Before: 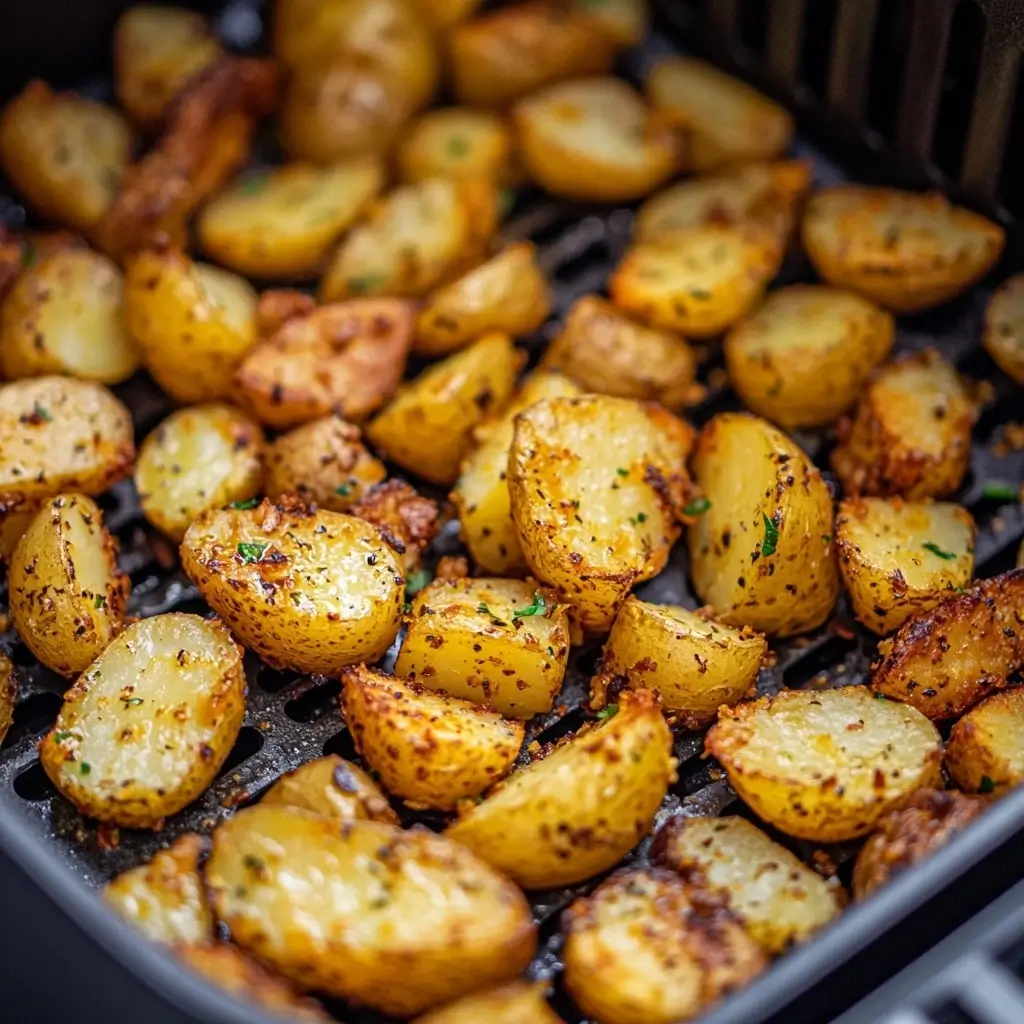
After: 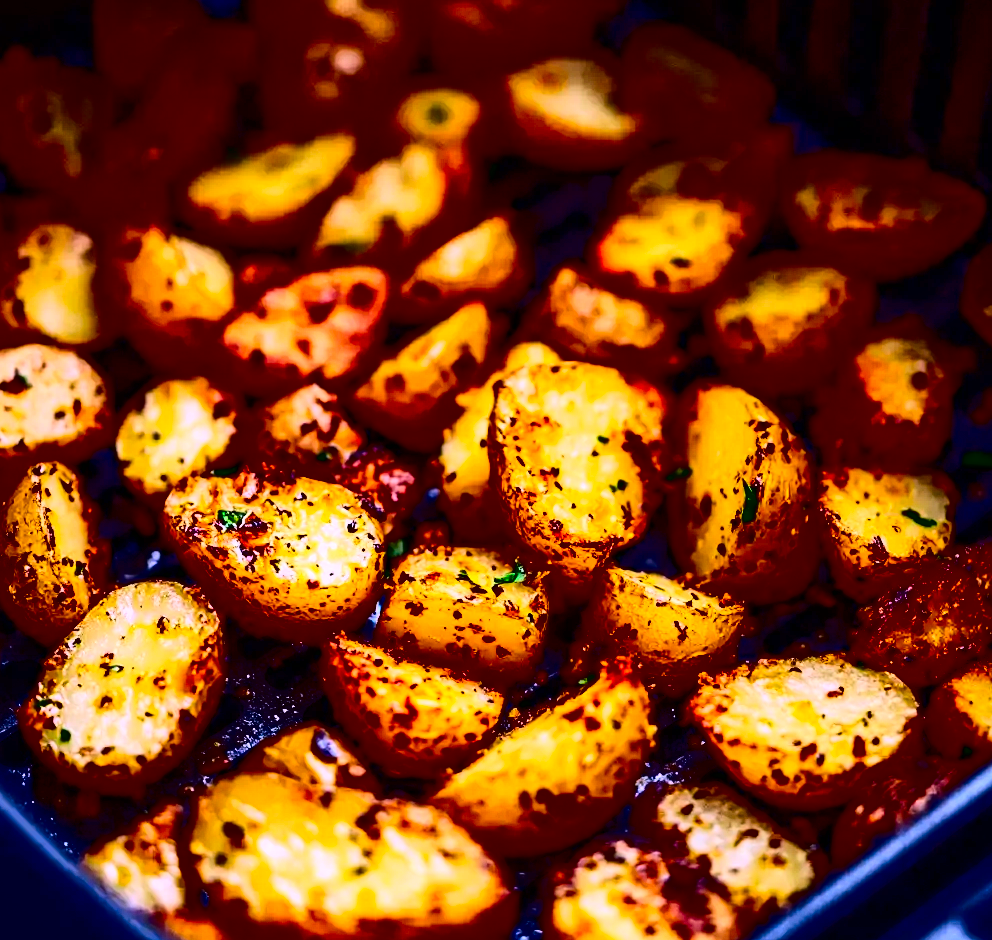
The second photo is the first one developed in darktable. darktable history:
white balance: red 1.042, blue 1.17
crop: left 1.964%, top 3.251%, right 1.122%, bottom 4.933%
contrast brightness saturation: contrast 0.77, brightness -1, saturation 1
